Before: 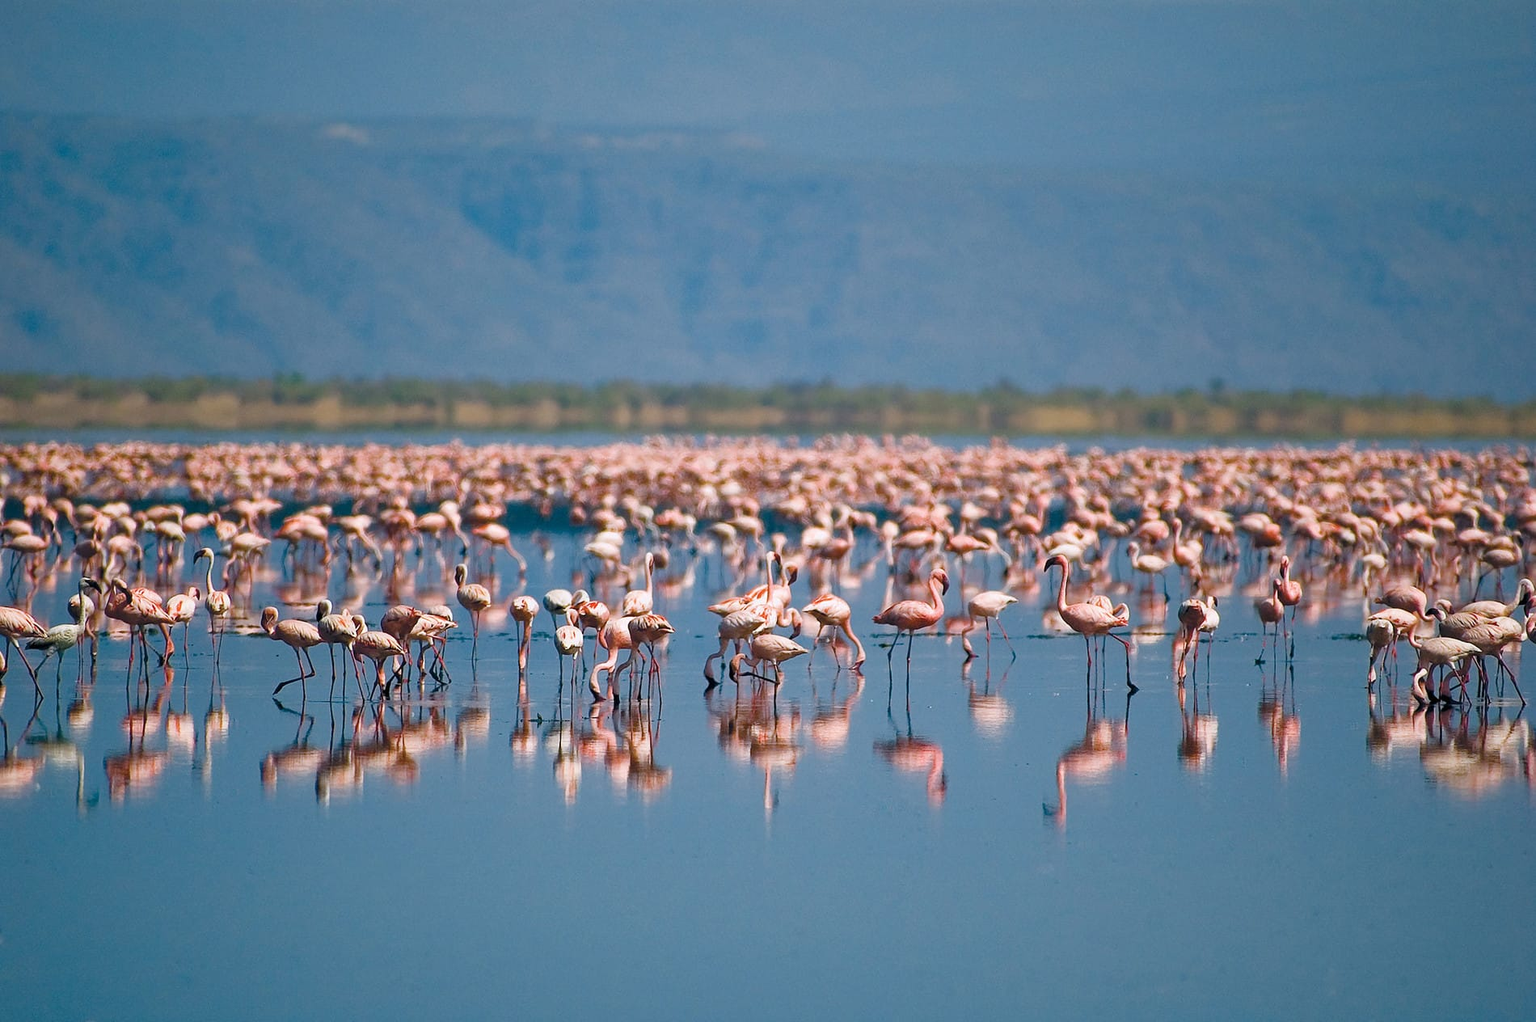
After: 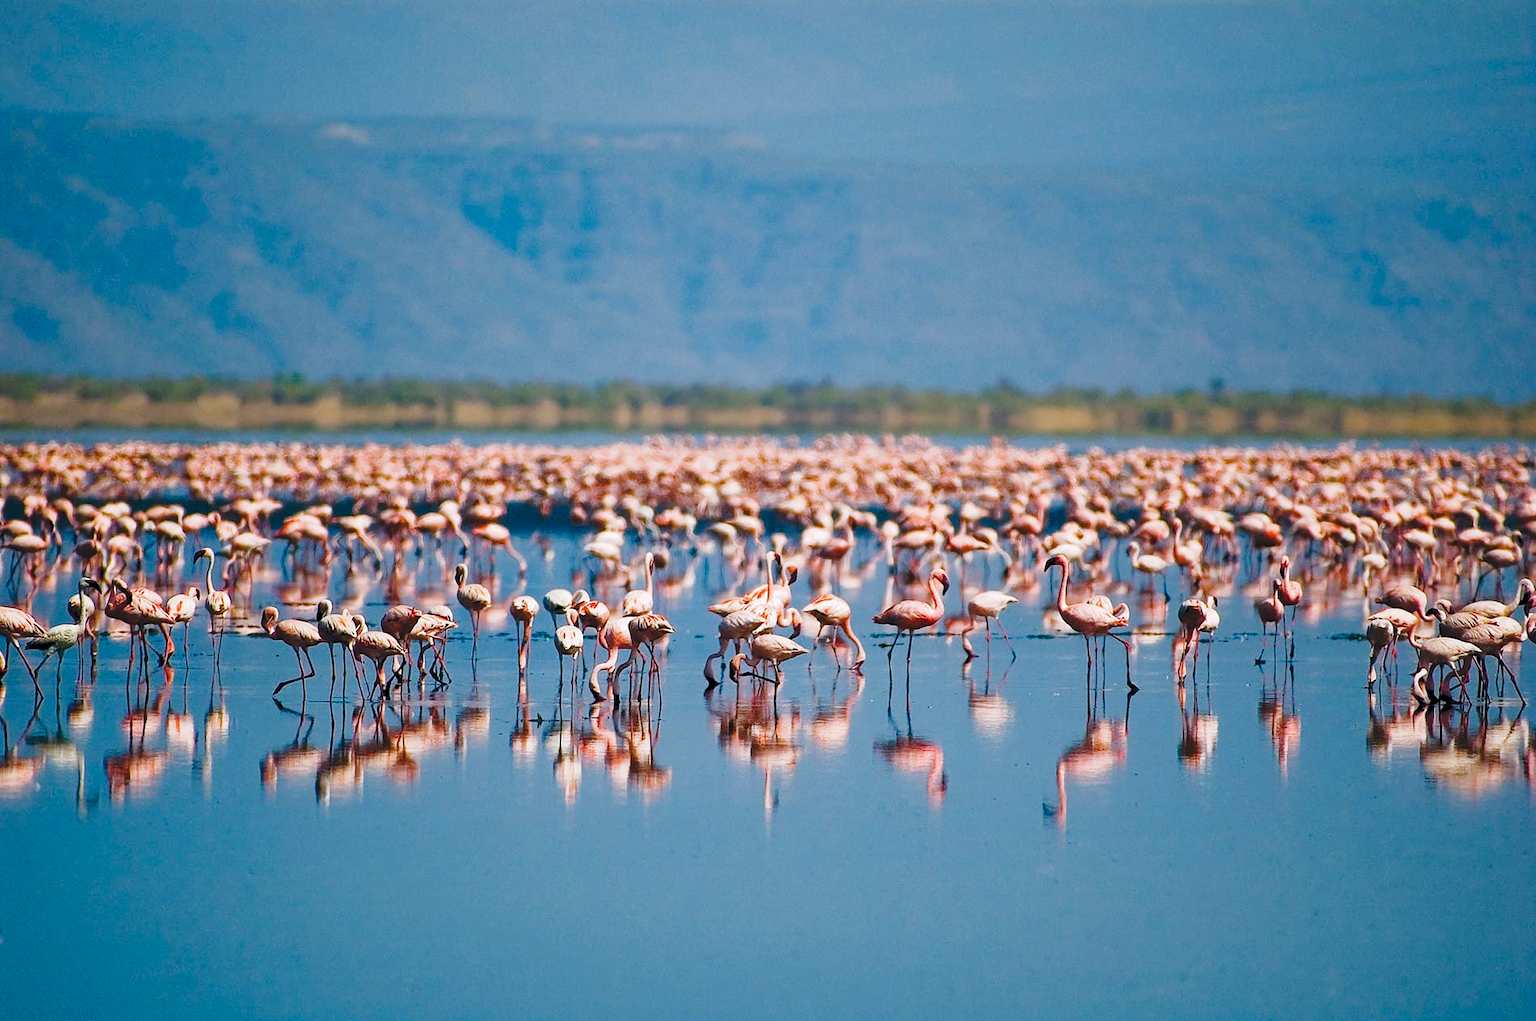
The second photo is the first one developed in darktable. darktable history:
tone curve: curves: ch0 [(0, 0) (0.003, 0.077) (0.011, 0.079) (0.025, 0.085) (0.044, 0.095) (0.069, 0.109) (0.1, 0.124) (0.136, 0.142) (0.177, 0.169) (0.224, 0.207) (0.277, 0.267) (0.335, 0.347) (0.399, 0.442) (0.468, 0.54) (0.543, 0.635) (0.623, 0.726) (0.709, 0.813) (0.801, 0.882) (0.898, 0.934) (1, 1)], preserve colors none
base curve: curves: ch0 [(0, 0) (0.74, 0.67) (1, 1)]
exposure: black level correction 0.01, exposure 0.014 EV, compensate highlight preservation false
